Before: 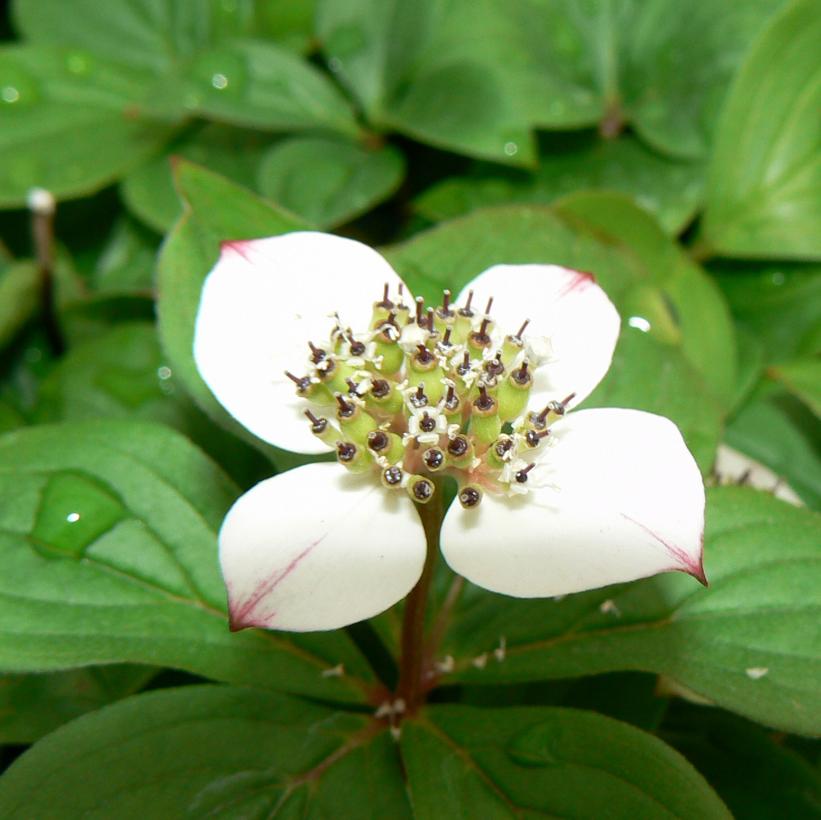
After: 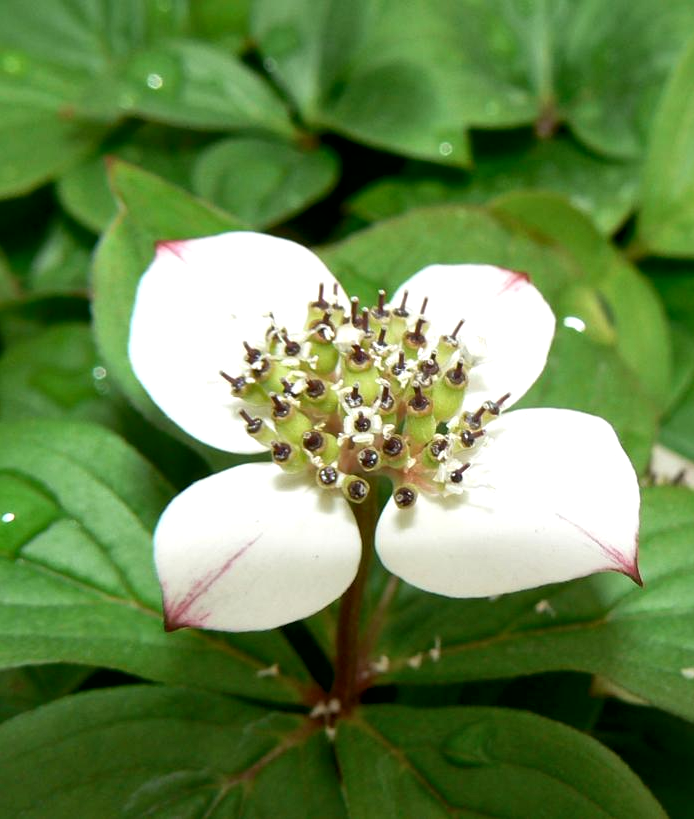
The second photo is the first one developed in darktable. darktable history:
local contrast: mode bilateral grid, contrast 24, coarseness 60, detail 152%, midtone range 0.2
crop: left 7.983%, right 7.375%
